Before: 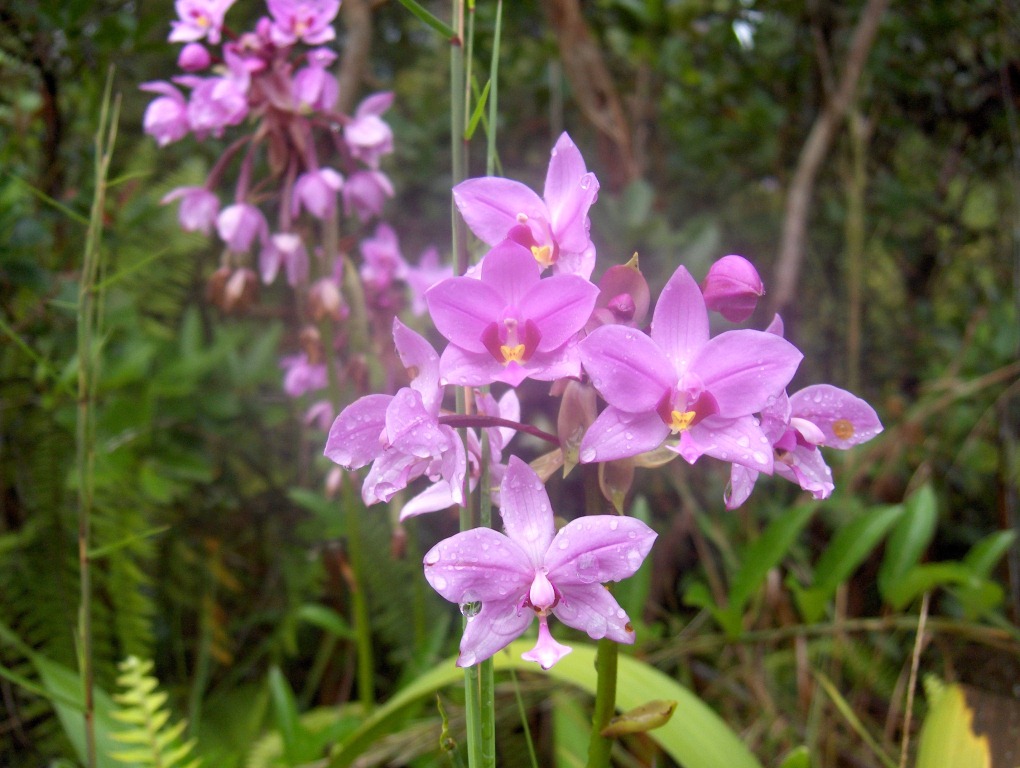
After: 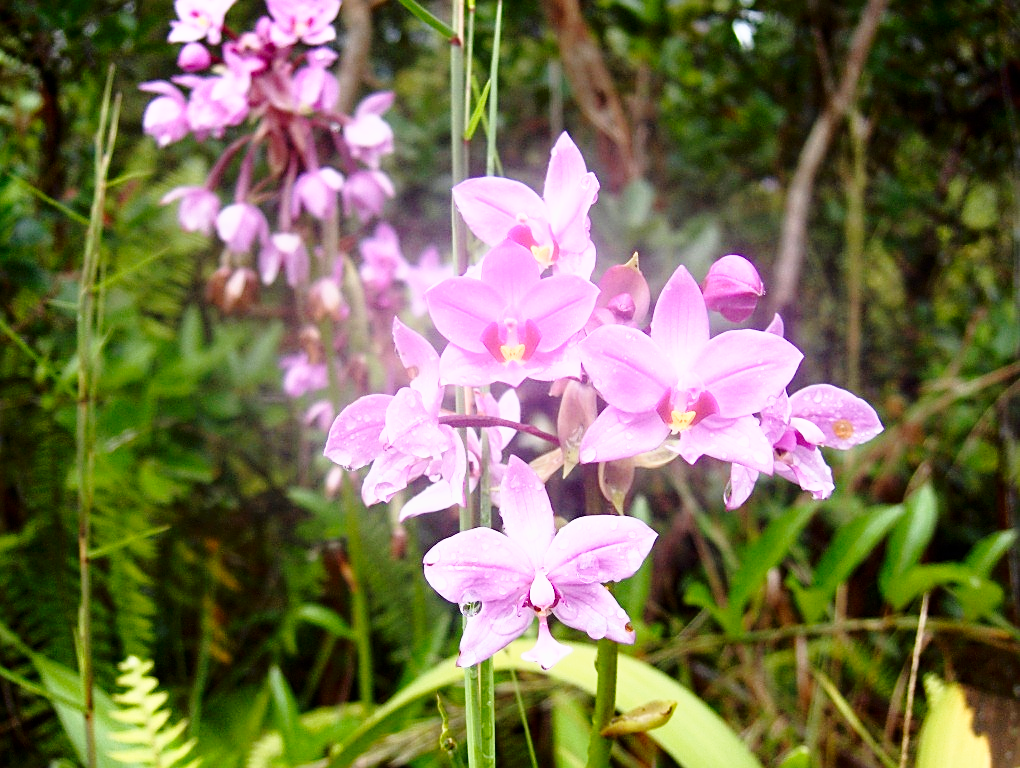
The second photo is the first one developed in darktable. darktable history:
sharpen: on, module defaults
shadows and highlights: shadows -62.32, white point adjustment -5.22, highlights 61.59
base curve: curves: ch0 [(0, 0) (0.028, 0.03) (0.121, 0.232) (0.46, 0.748) (0.859, 0.968) (1, 1)], preserve colors none
